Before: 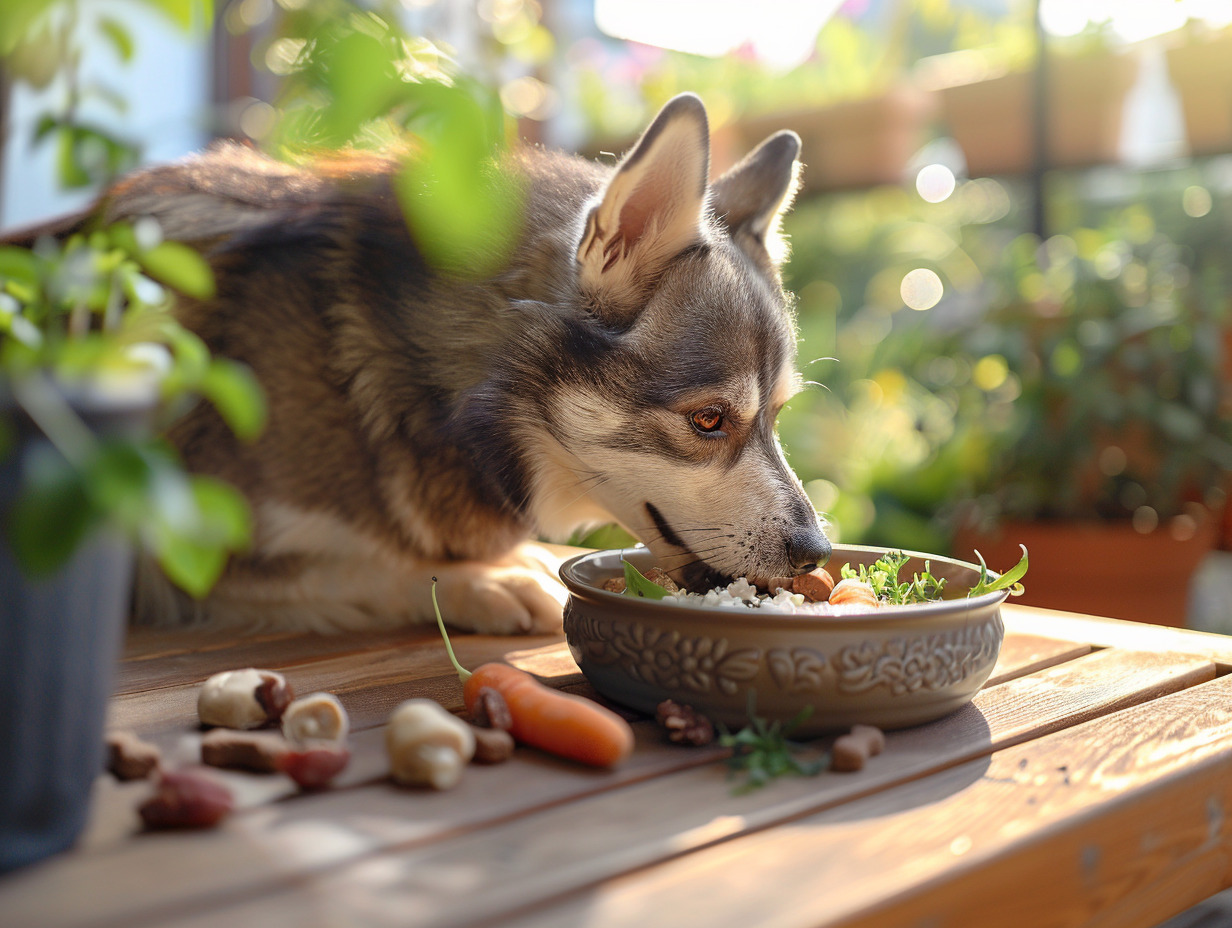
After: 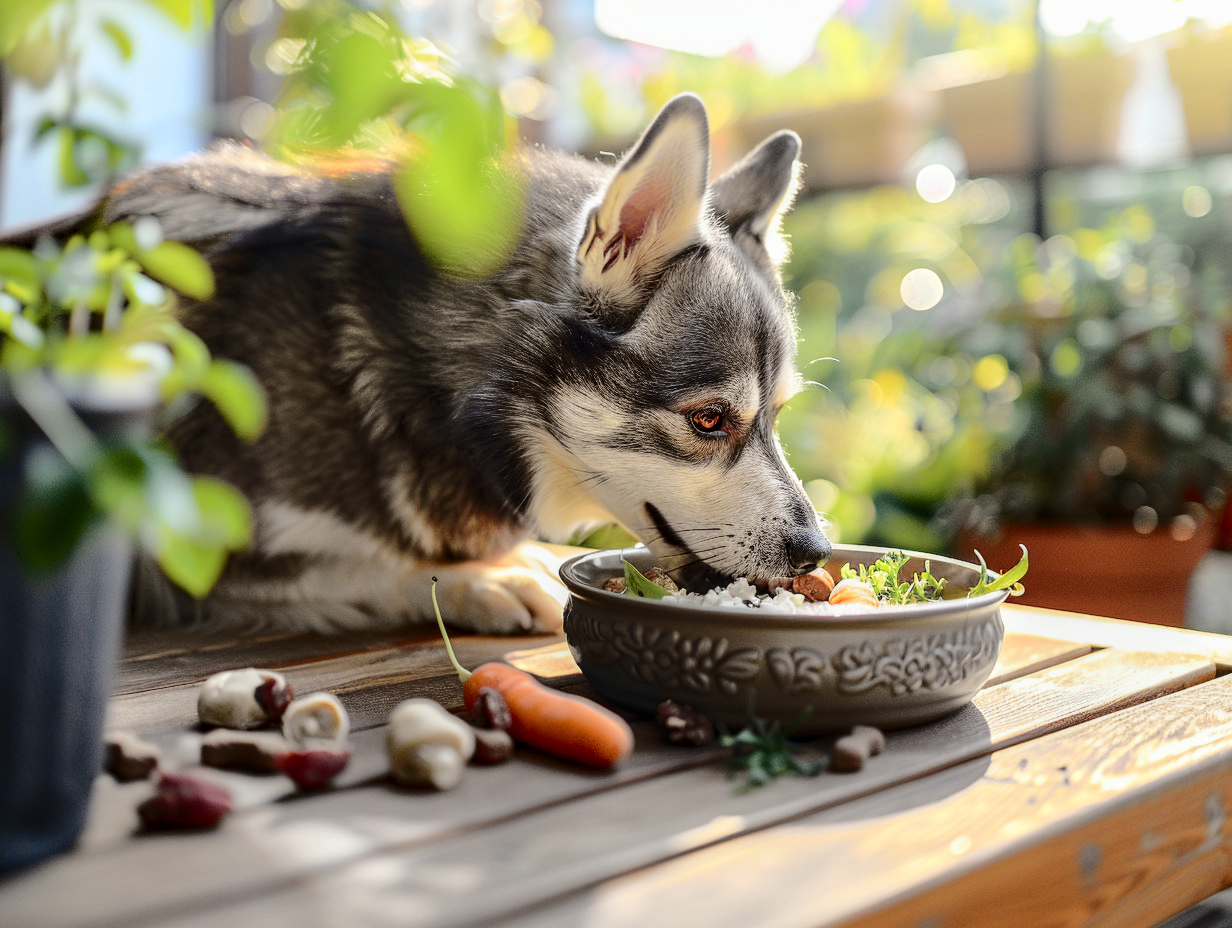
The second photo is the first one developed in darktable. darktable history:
local contrast: on, module defaults
tone curve: curves: ch0 [(0, 0) (0.094, 0.039) (0.243, 0.155) (0.411, 0.482) (0.479, 0.583) (0.654, 0.742) (0.793, 0.851) (0.994, 0.974)]; ch1 [(0, 0) (0.161, 0.092) (0.35, 0.33) (0.392, 0.392) (0.456, 0.456) (0.505, 0.502) (0.537, 0.518) (0.553, 0.53) (0.573, 0.569) (0.718, 0.718) (1, 1)]; ch2 [(0, 0) (0.346, 0.362) (0.411, 0.412) (0.502, 0.502) (0.531, 0.521) (0.576, 0.553) (0.615, 0.621) (1, 1)], color space Lab, independent channels, preserve colors none
